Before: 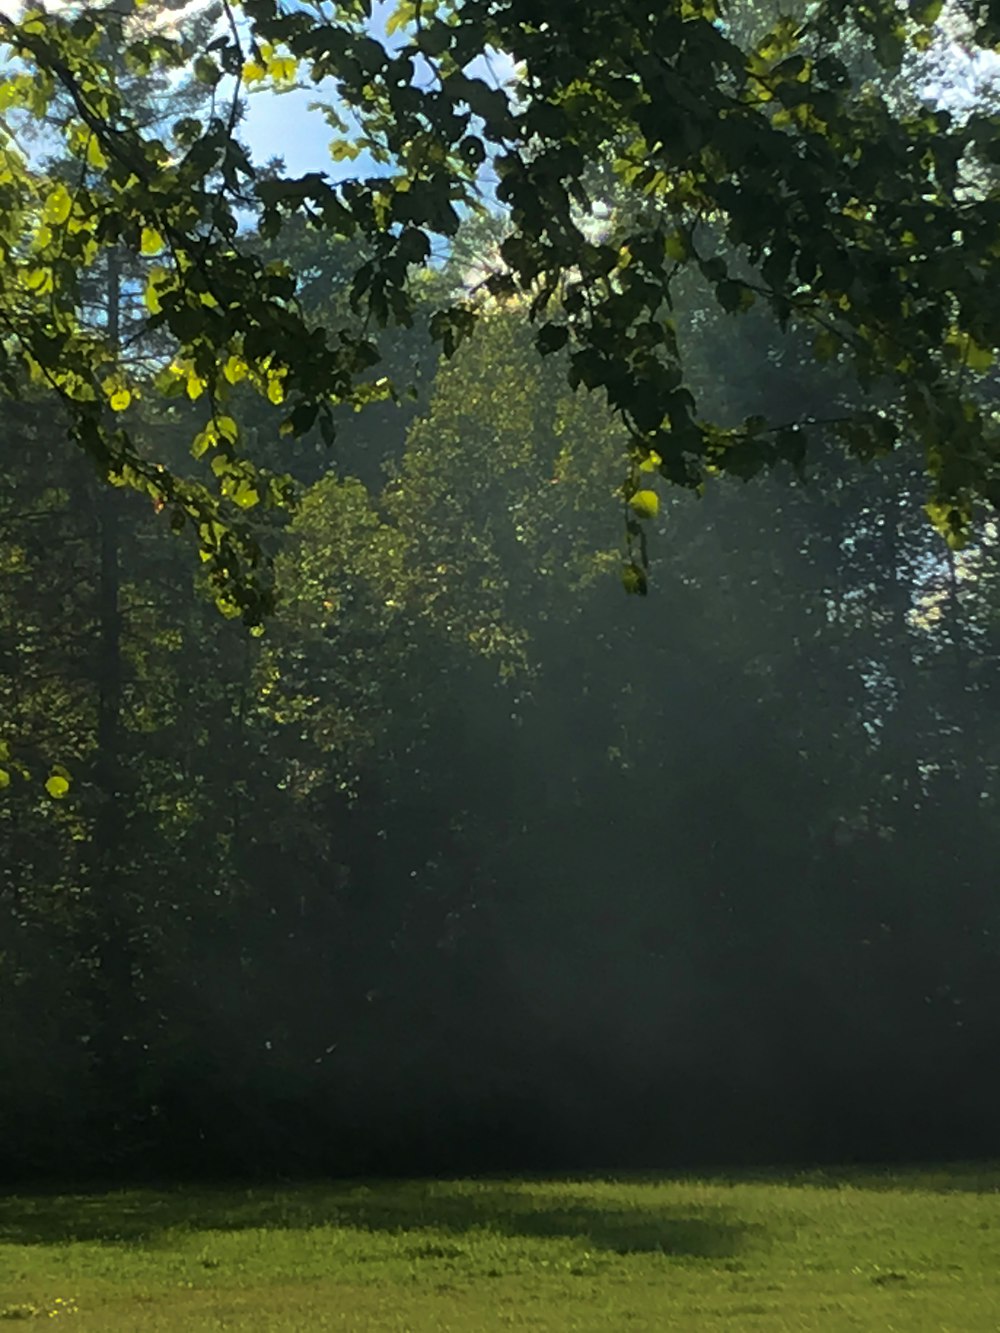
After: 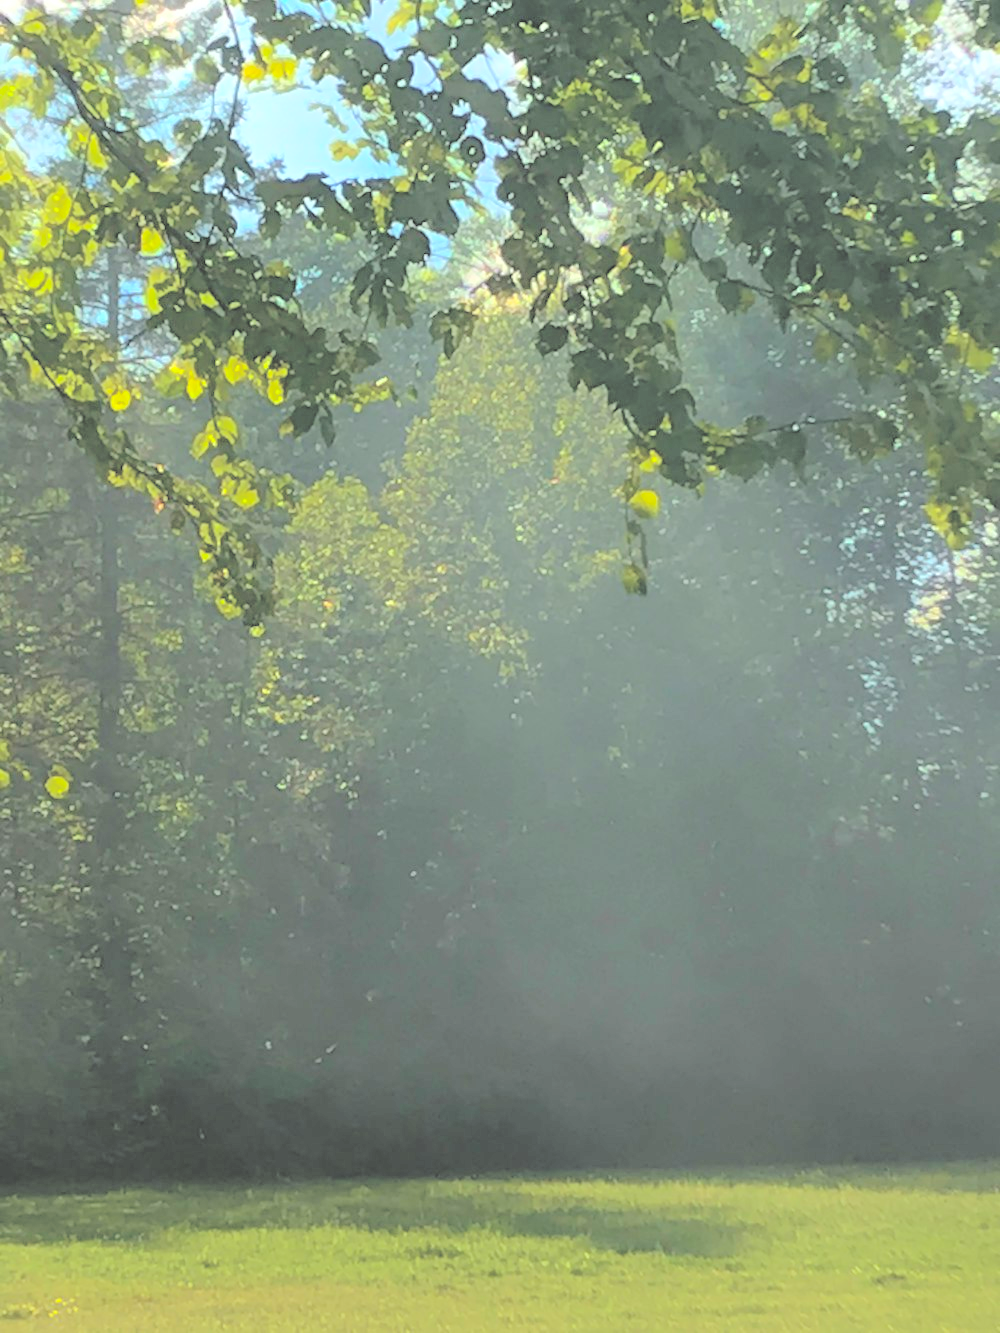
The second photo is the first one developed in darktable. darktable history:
contrast brightness saturation: brightness 0.989
